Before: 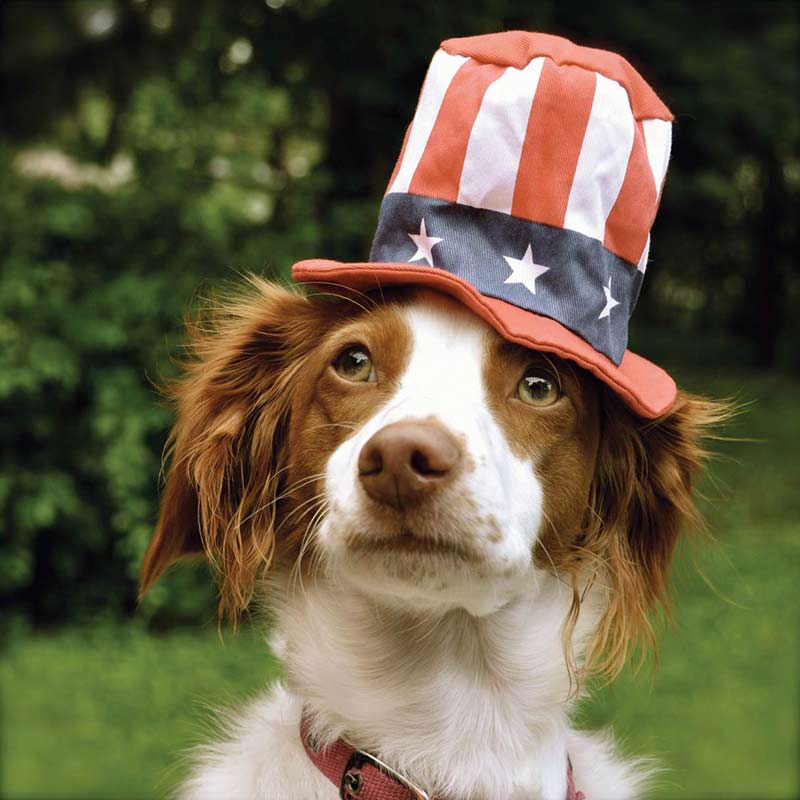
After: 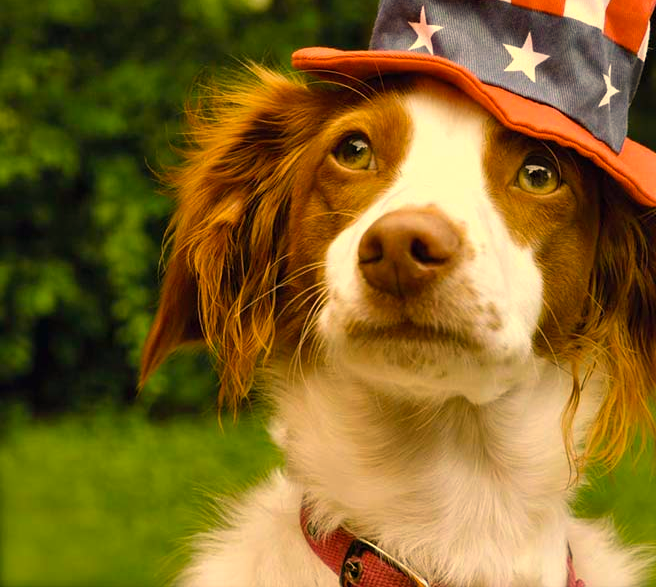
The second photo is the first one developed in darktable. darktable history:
crop: top 26.531%, right 17.959%
white balance: red 1.123, blue 0.83
color balance rgb: perceptual saturation grading › global saturation 30%, global vibrance 20%
